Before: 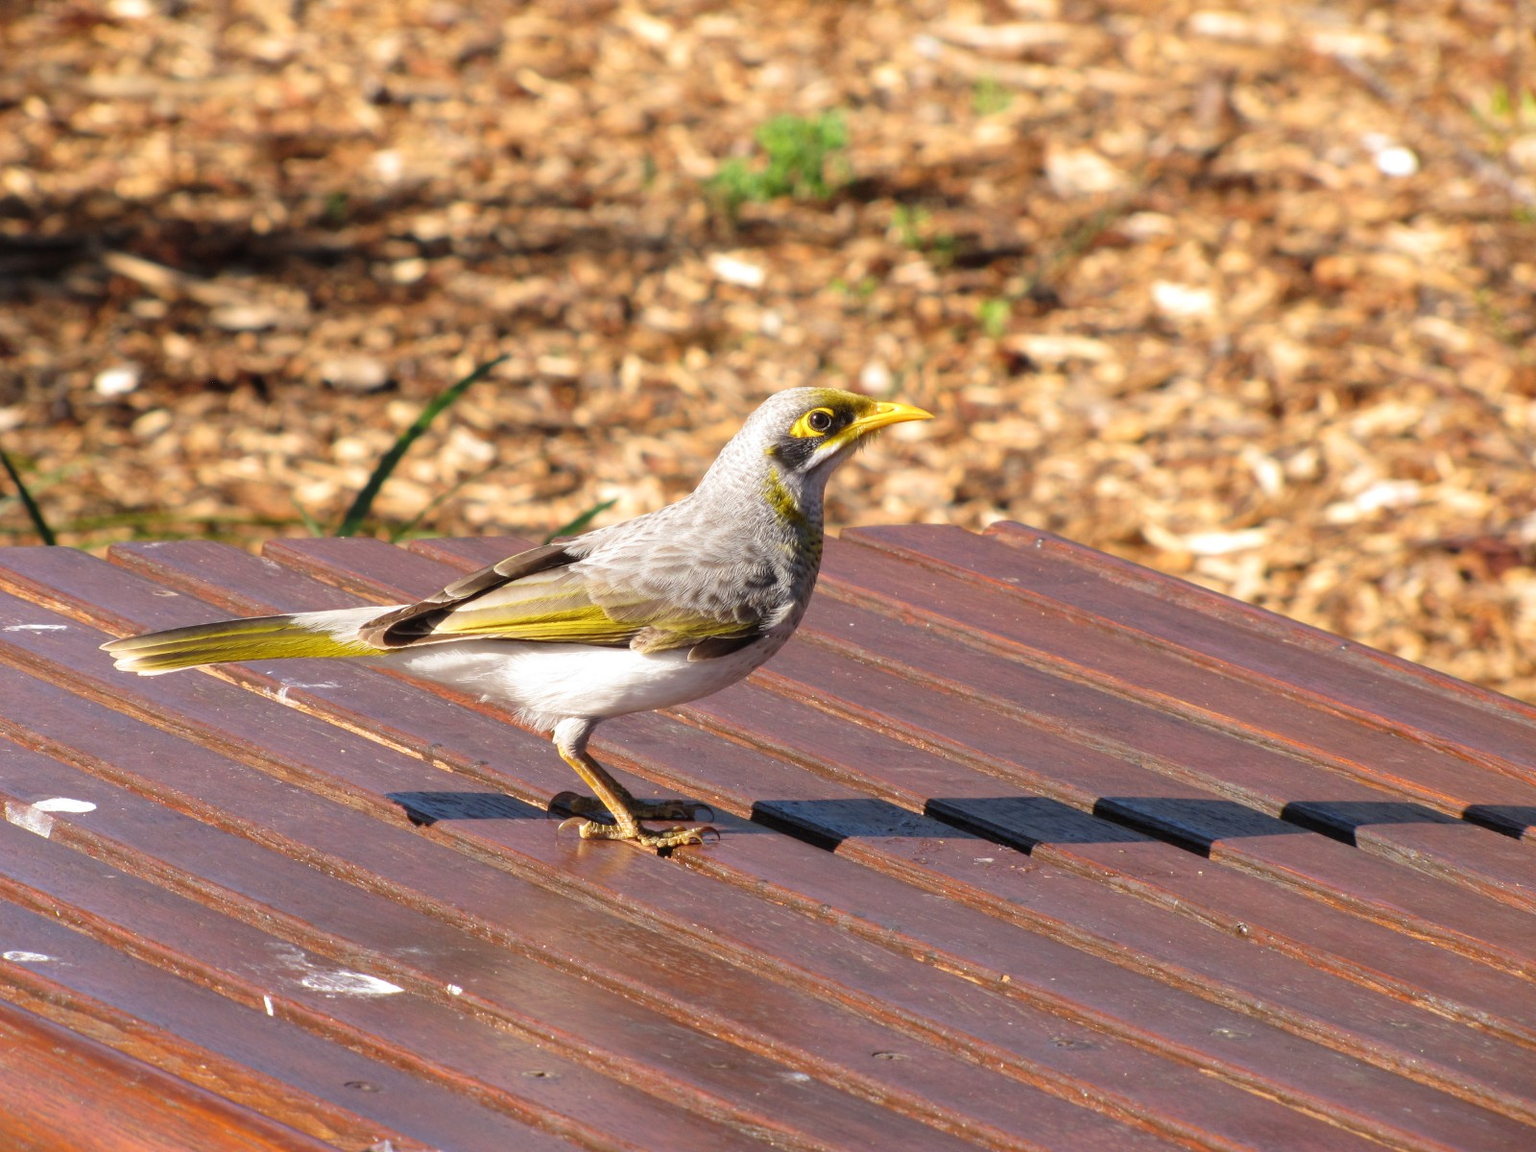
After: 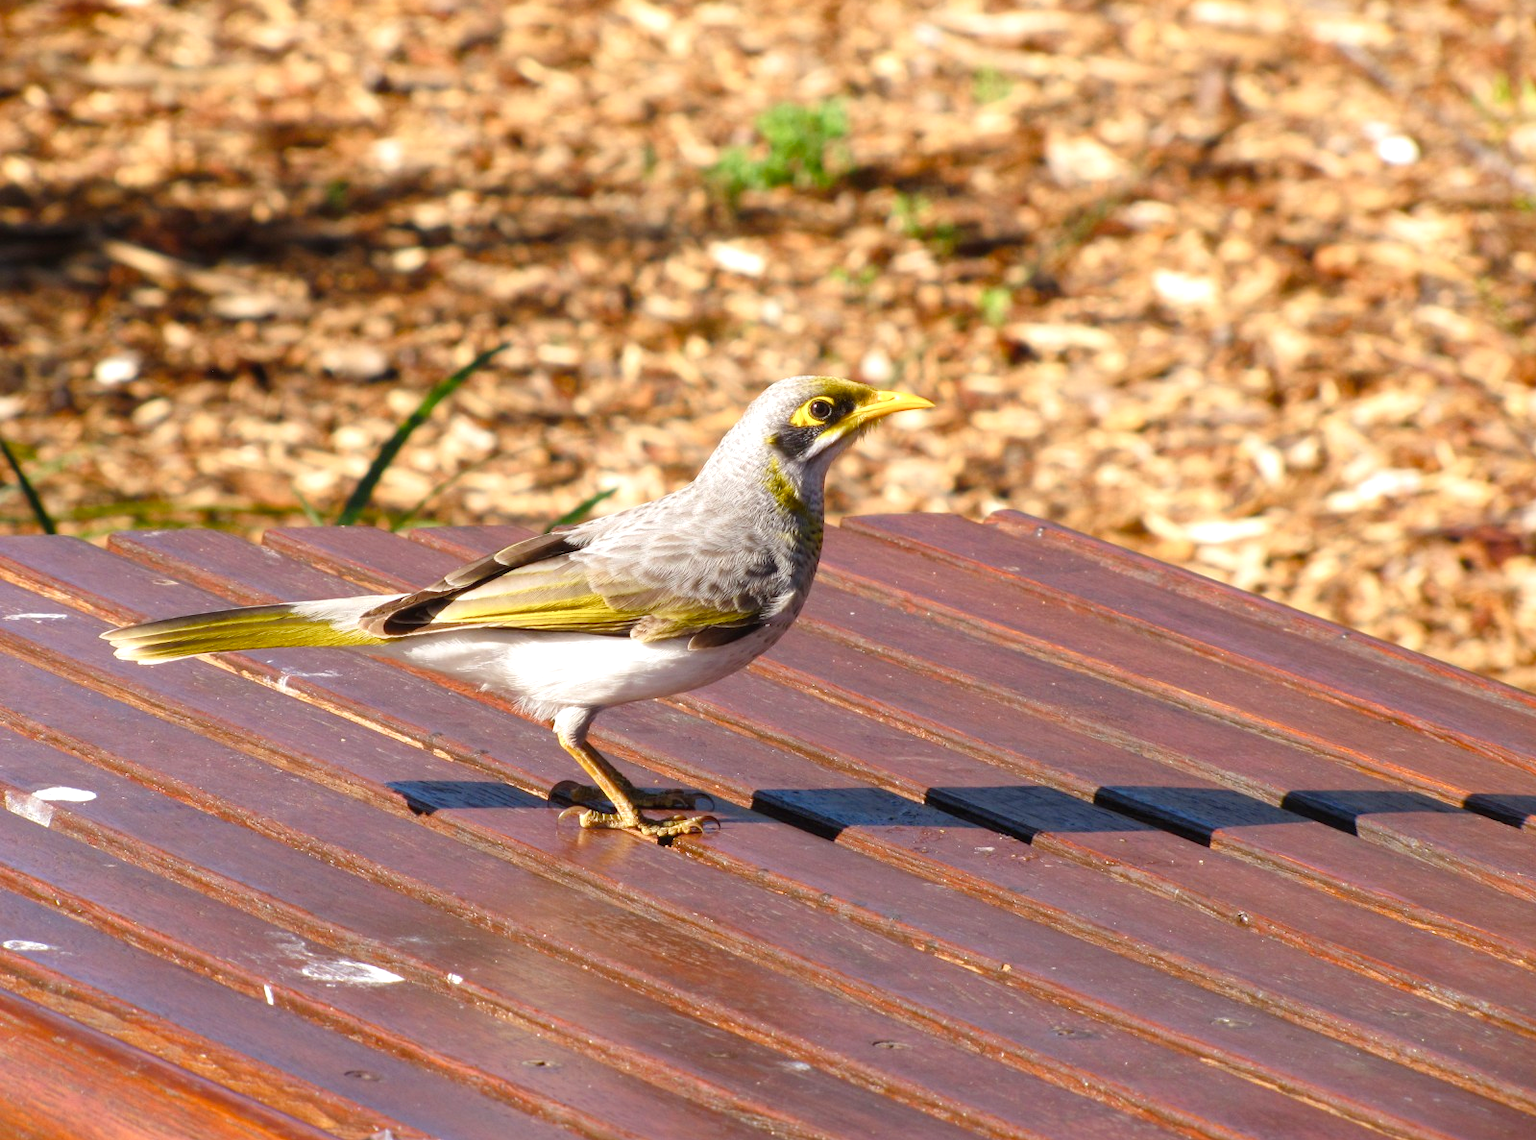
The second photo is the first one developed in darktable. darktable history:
crop: top 1.049%, right 0.001%
rgb levels: preserve colors max RGB
color balance rgb: linear chroma grading › shadows 32%, linear chroma grading › global chroma -2%, linear chroma grading › mid-tones 4%, perceptual saturation grading › global saturation -2%, perceptual saturation grading › highlights -8%, perceptual saturation grading › mid-tones 8%, perceptual saturation grading › shadows 4%, perceptual brilliance grading › highlights 8%, perceptual brilliance grading › mid-tones 4%, perceptual brilliance grading › shadows 2%, global vibrance 16%, saturation formula JzAzBz (2021)
